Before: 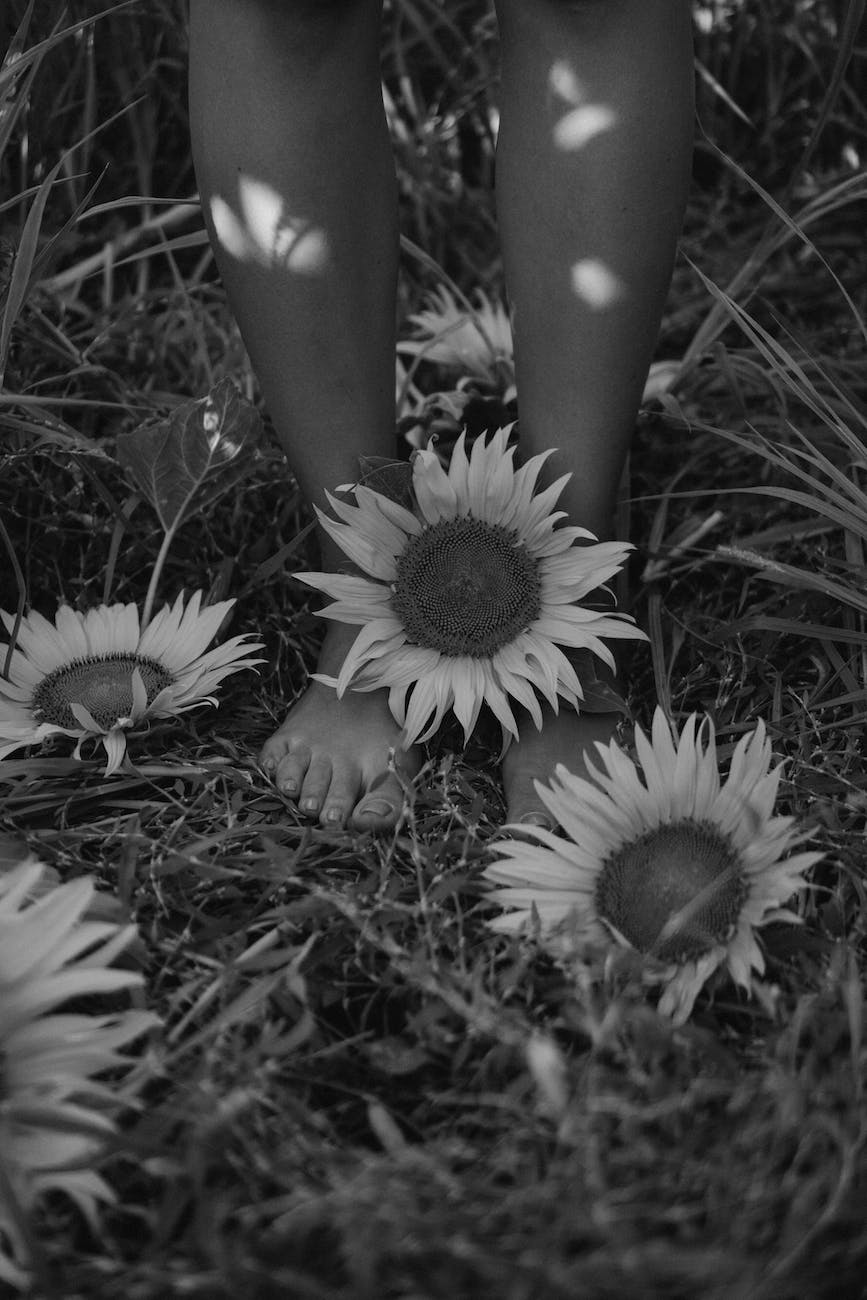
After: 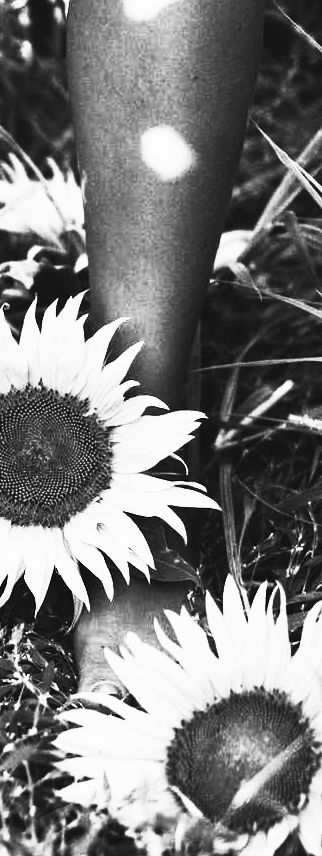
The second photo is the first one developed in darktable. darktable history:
contrast brightness saturation: contrast 0.848, brightness 0.607, saturation 0.596
tone equalizer: -7 EV 0.146 EV, -6 EV 0.598 EV, -5 EV 1.12 EV, -4 EV 1.33 EV, -3 EV 1.17 EV, -2 EV 0.6 EV, -1 EV 0.168 EV, edges refinement/feathering 500, mask exposure compensation -1.57 EV, preserve details no
crop and rotate: left 49.693%, top 10.145%, right 13.086%, bottom 23.992%
